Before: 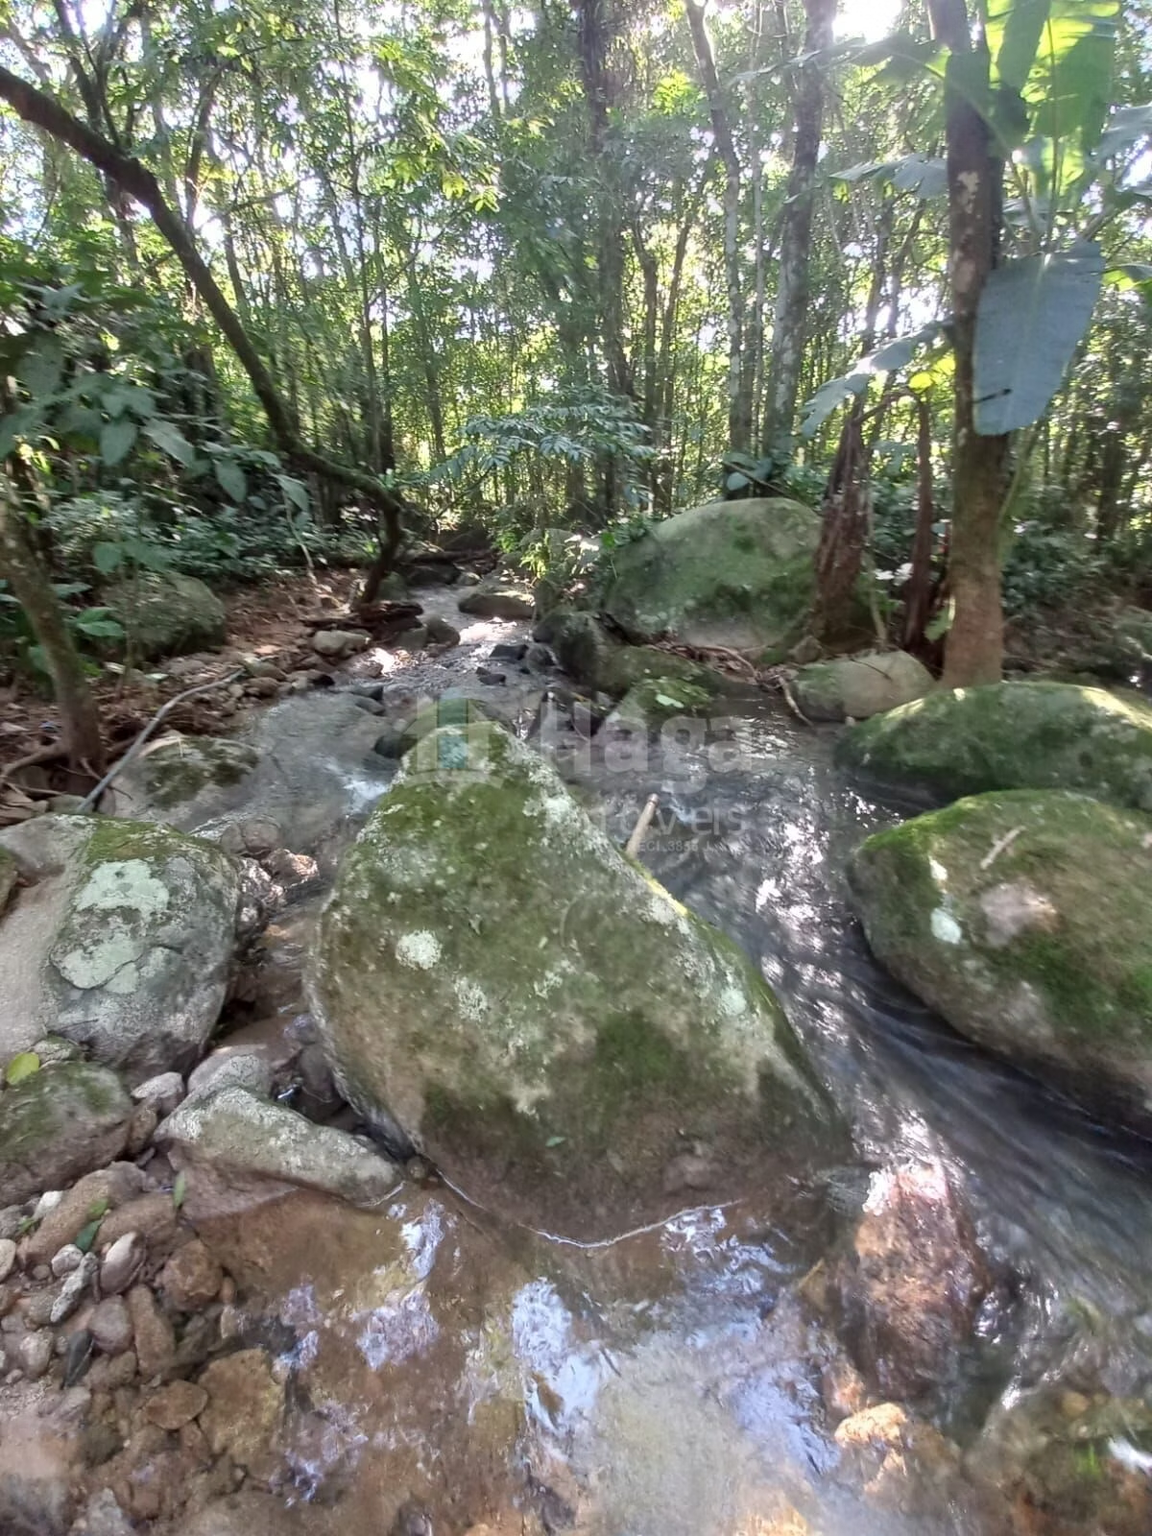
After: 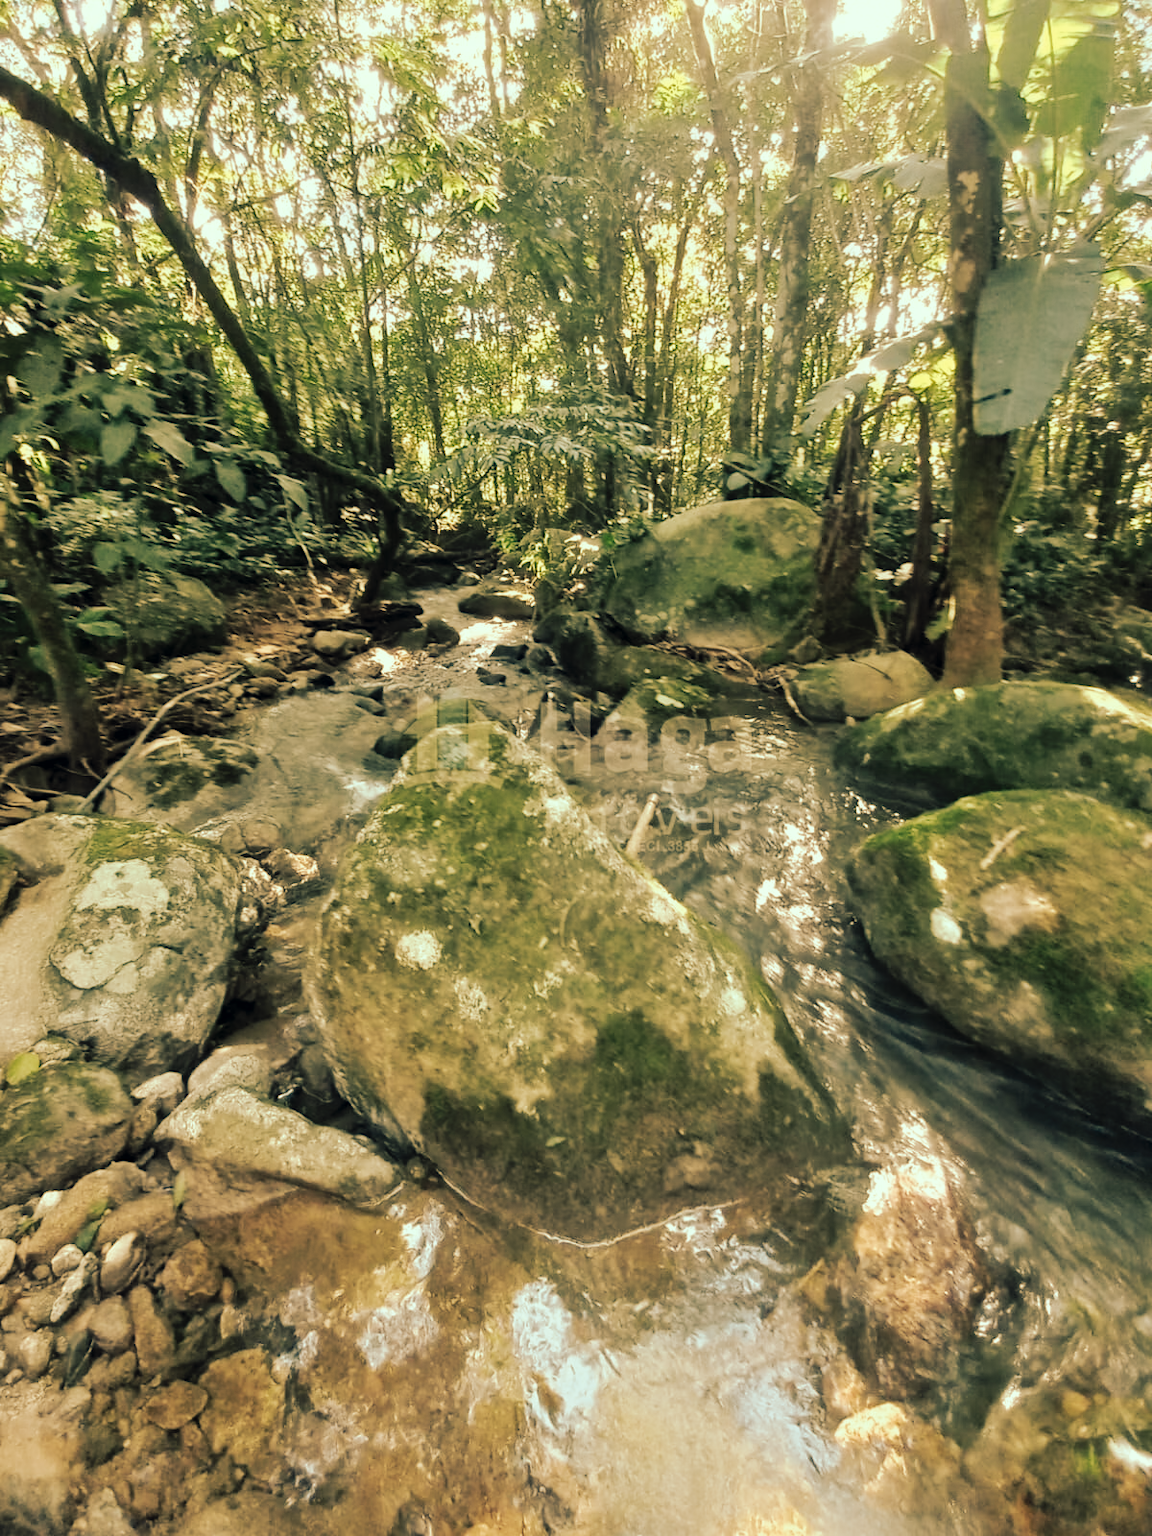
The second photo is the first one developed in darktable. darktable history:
tone curve: curves: ch0 [(0, 0) (0.003, 0.002) (0.011, 0.009) (0.025, 0.018) (0.044, 0.03) (0.069, 0.043) (0.1, 0.057) (0.136, 0.079) (0.177, 0.125) (0.224, 0.178) (0.277, 0.255) (0.335, 0.341) (0.399, 0.443) (0.468, 0.553) (0.543, 0.644) (0.623, 0.718) (0.709, 0.779) (0.801, 0.849) (0.898, 0.929) (1, 1)], preserve colors none
color look up table: target L [96.41, 90.03, 84.45, 84.09, 82.82, 71.01, 69.67, 59.09, 60.56, 53.98, 39.86, 29.37, 2.92, 200.47, 86.33, 82.61, 79.25, 79.25, 65.13, 59.64, 65.98, 56.87, 64.78, 43.94, 15.8, 93.23, 88.99, 78.21, 69.54, 78.18, 84.51, 59.53, 52.1, 55.23, 53.83, 37.43, 57.45, 39.93, 25.37, 33.92, 18.29, 17.19, 86.47, 85.44, 67.36, 71.09, 56.56, 51.66, 42.25], target a [-16.04, -24.72, -9.623, -30.57, -35.29, -8.889, -46.06, -27.69, 3.303, -23.05, -7.056, -21.55, -4.039, 0, -5.951, 0.903, 11.64, 16.35, 10.54, 40.62, 43.63, 25.64, 43.2, 34.11, 3.913, -8.417, 0.925, 8.566, 19.74, 13.28, 8.528, 7.284, 17.5, 44.67, 6.885, -2.809, 27.08, 20.2, -9.864, 12.4, 15.97, 1.937, -28.62, -13.57, -24.33, -20.12, -24.21, -11.52, -14.79], target b [21.93, 53.74, 59.1, 35.39, 48.14, 41.54, 47.63, 40.44, 52.18, 25.79, 26.57, 16.67, 0.825, 0, 72.83, 38.11, 61.73, 43.01, 31.82, 54.78, 43.02, 38.72, 32.19, 33.38, 13.18, 7.076, 7.792, -3.375, 25.58, 18.31, 9.819, 12.89, 20.92, 17.86, -11.15, 10.84, 3.376, 7.041, -9.473, -17.83, -1.585, -21.18, 0.143, -0.19, 24.87, -12.34, 10.98, 16.75, 0.445], num patches 49
